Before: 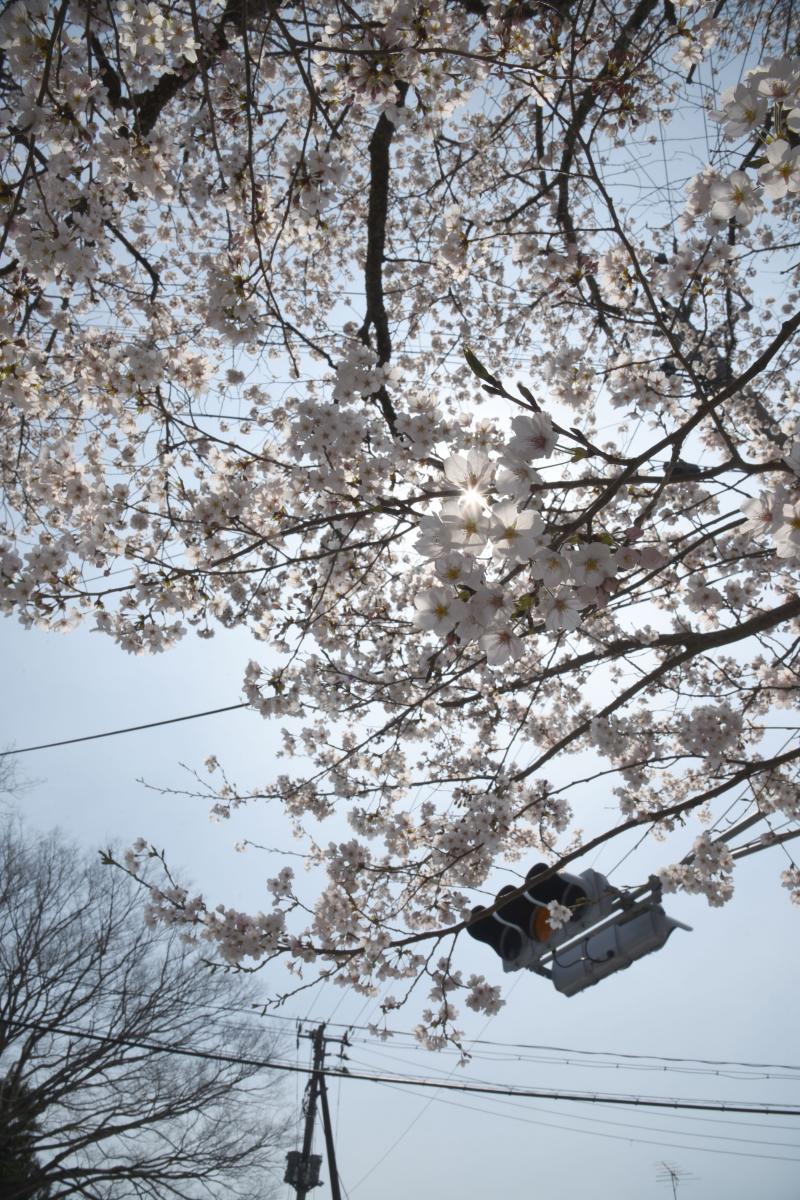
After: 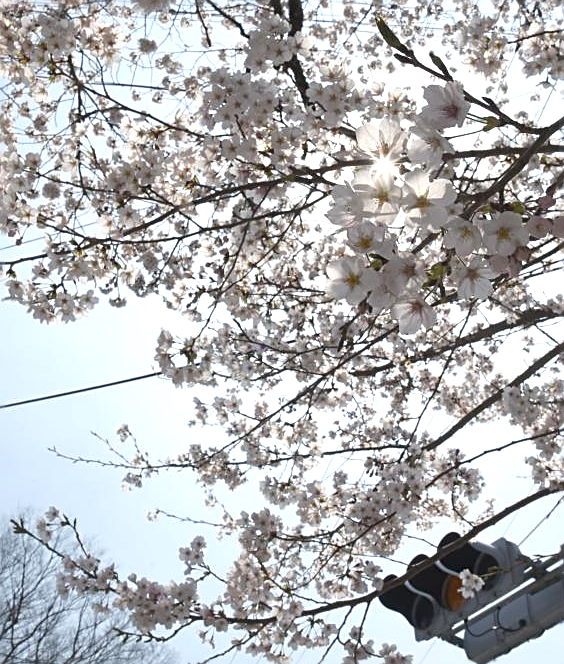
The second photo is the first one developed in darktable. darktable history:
tone equalizer: on, module defaults
sharpen: amount 0.6
crop: left 11.123%, top 27.61%, right 18.3%, bottom 17.034%
exposure: exposure 0.426 EV, compensate highlight preservation false
